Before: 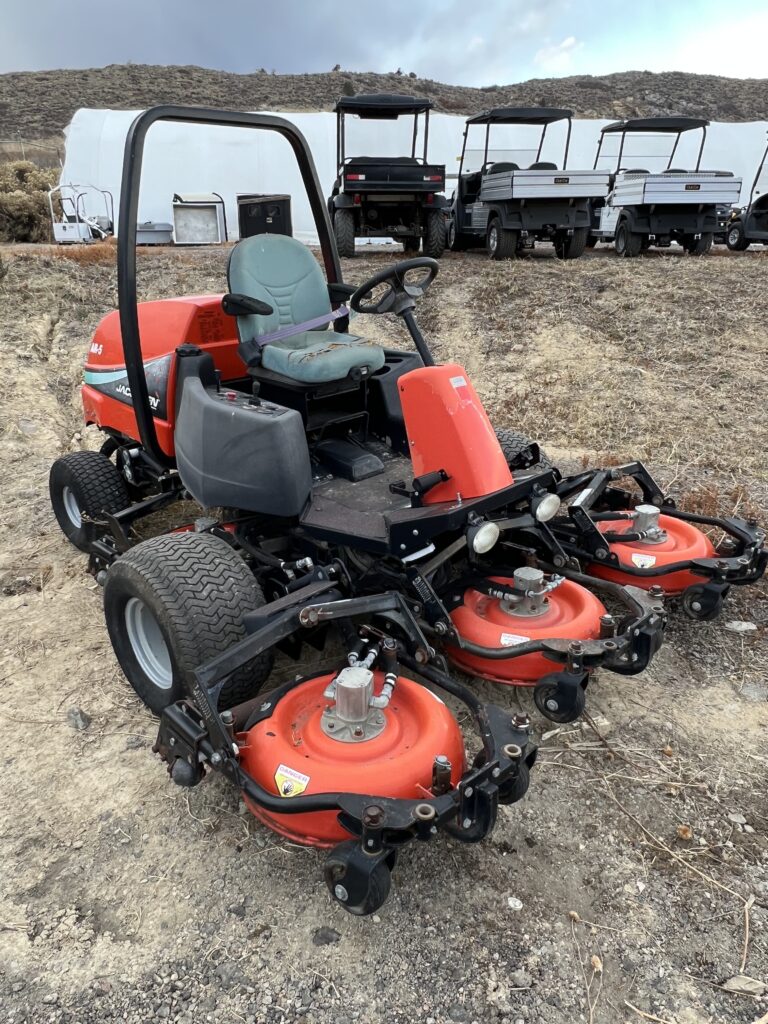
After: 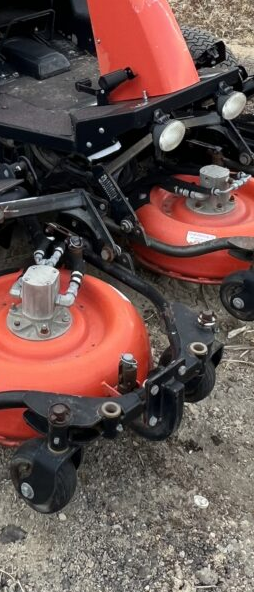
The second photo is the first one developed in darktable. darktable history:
crop: left 40.894%, top 39.3%, right 25.904%, bottom 2.841%
